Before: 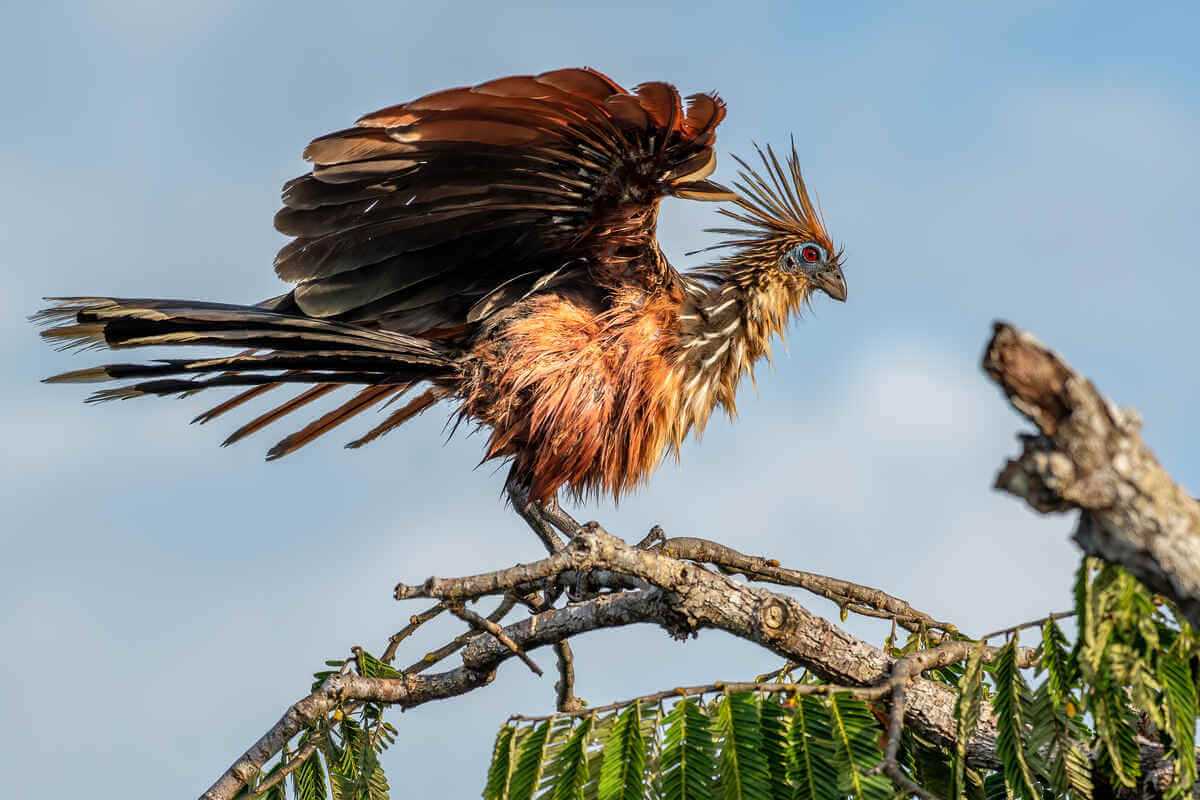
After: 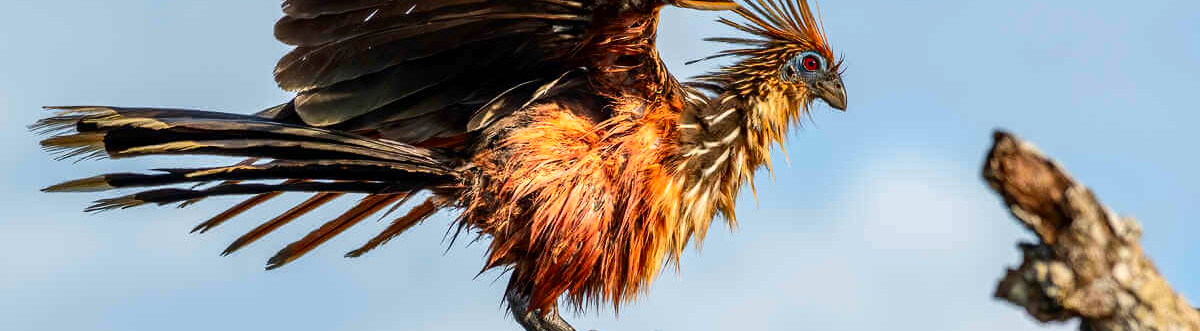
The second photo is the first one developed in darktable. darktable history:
contrast brightness saturation: contrast 0.163, saturation 0.328
crop and rotate: top 23.973%, bottom 34.563%
